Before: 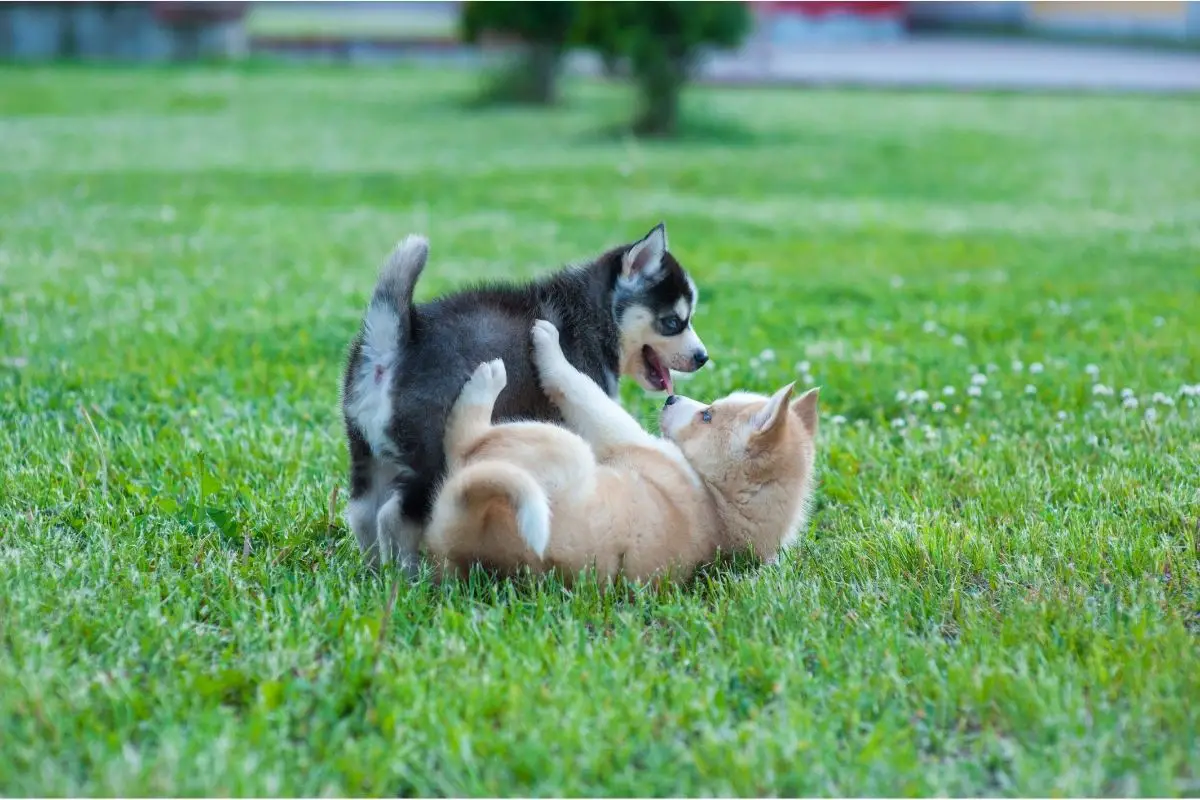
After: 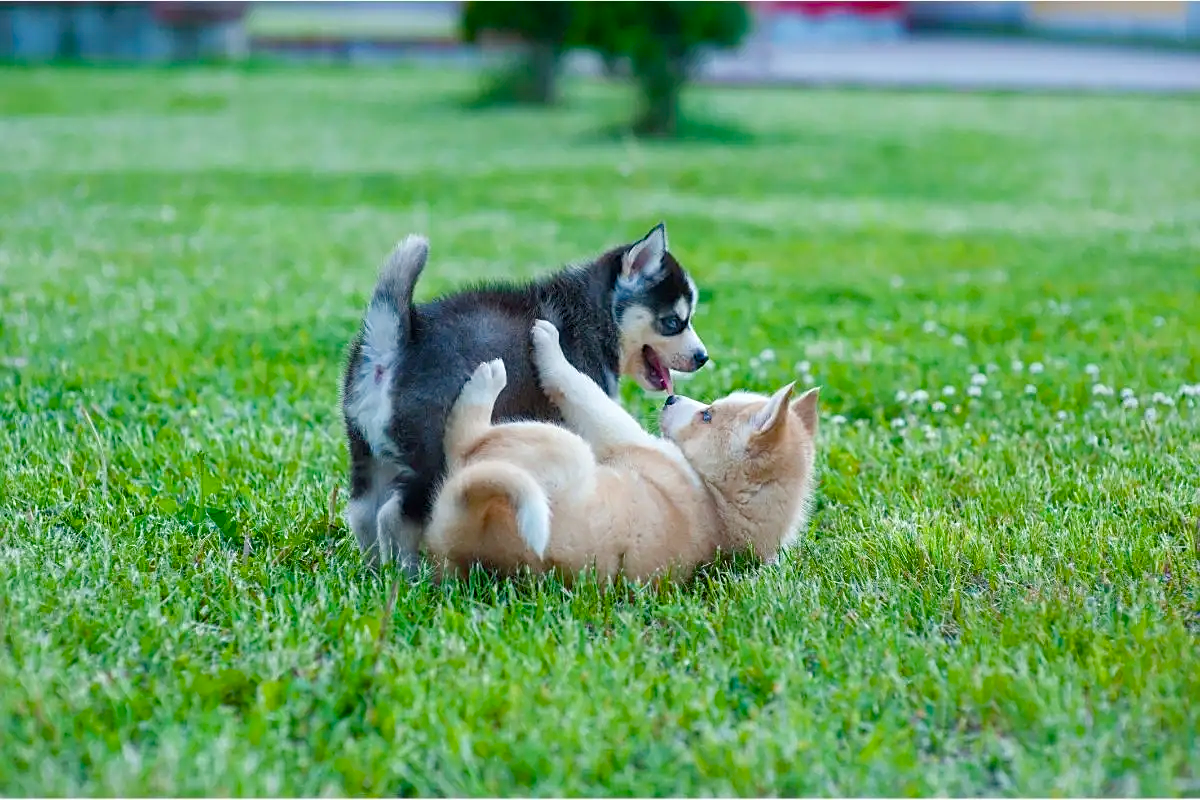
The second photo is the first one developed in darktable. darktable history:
color balance rgb: perceptual saturation grading › global saturation 20%, perceptual saturation grading › highlights -25%, perceptual saturation grading › shadows 50%
sharpen: on, module defaults
